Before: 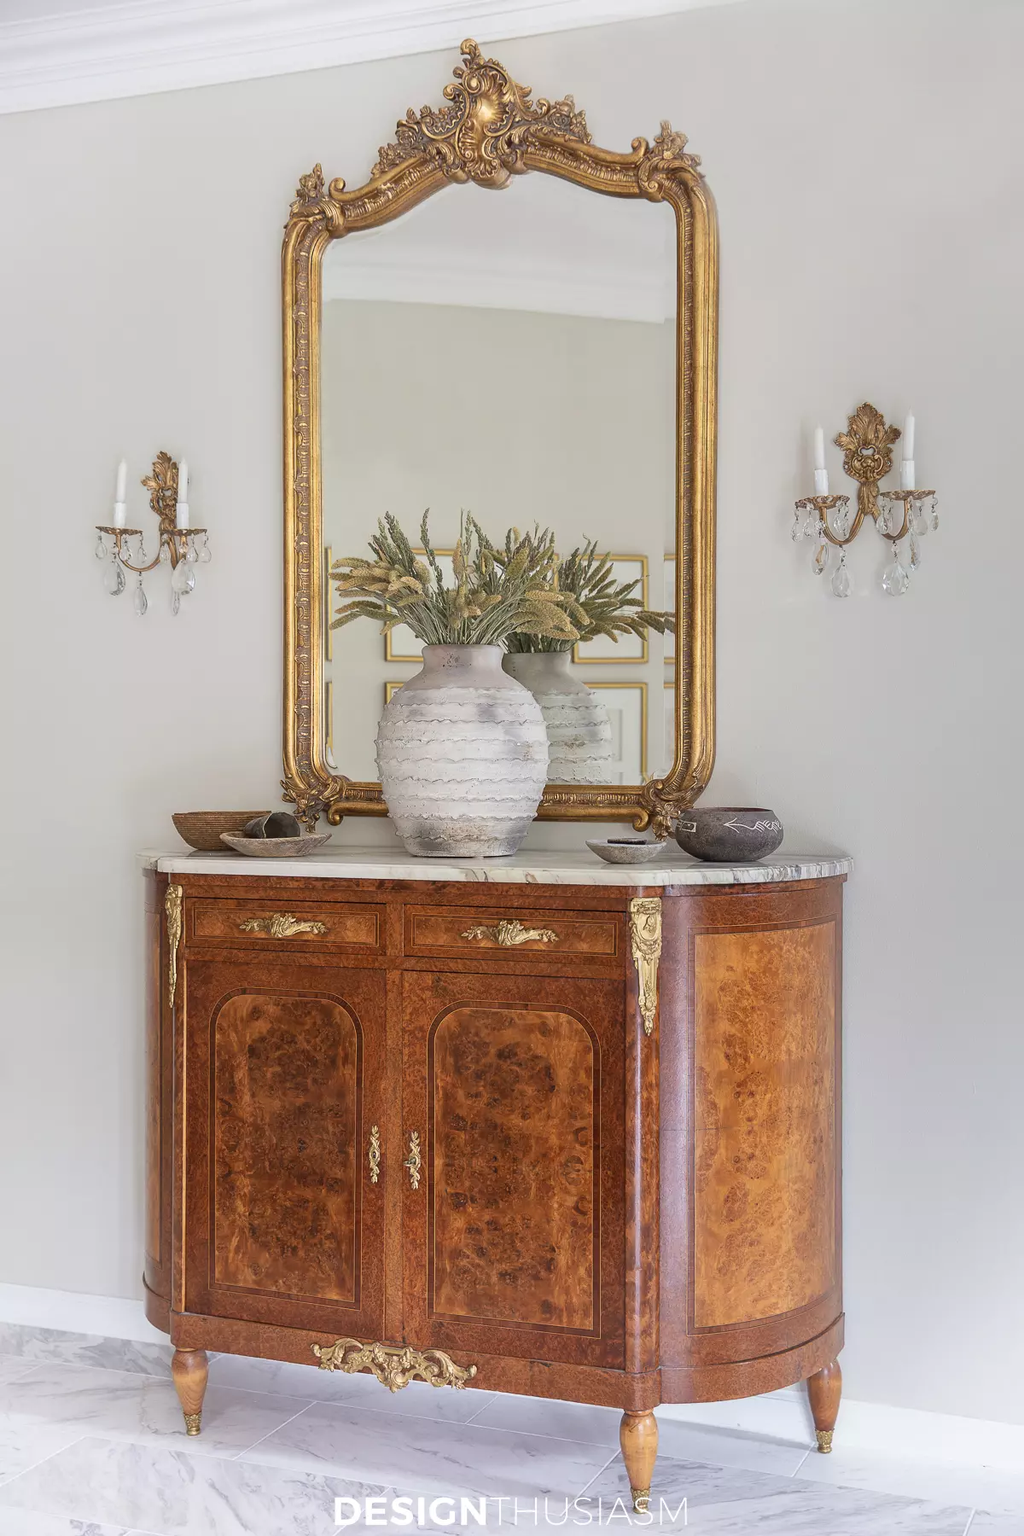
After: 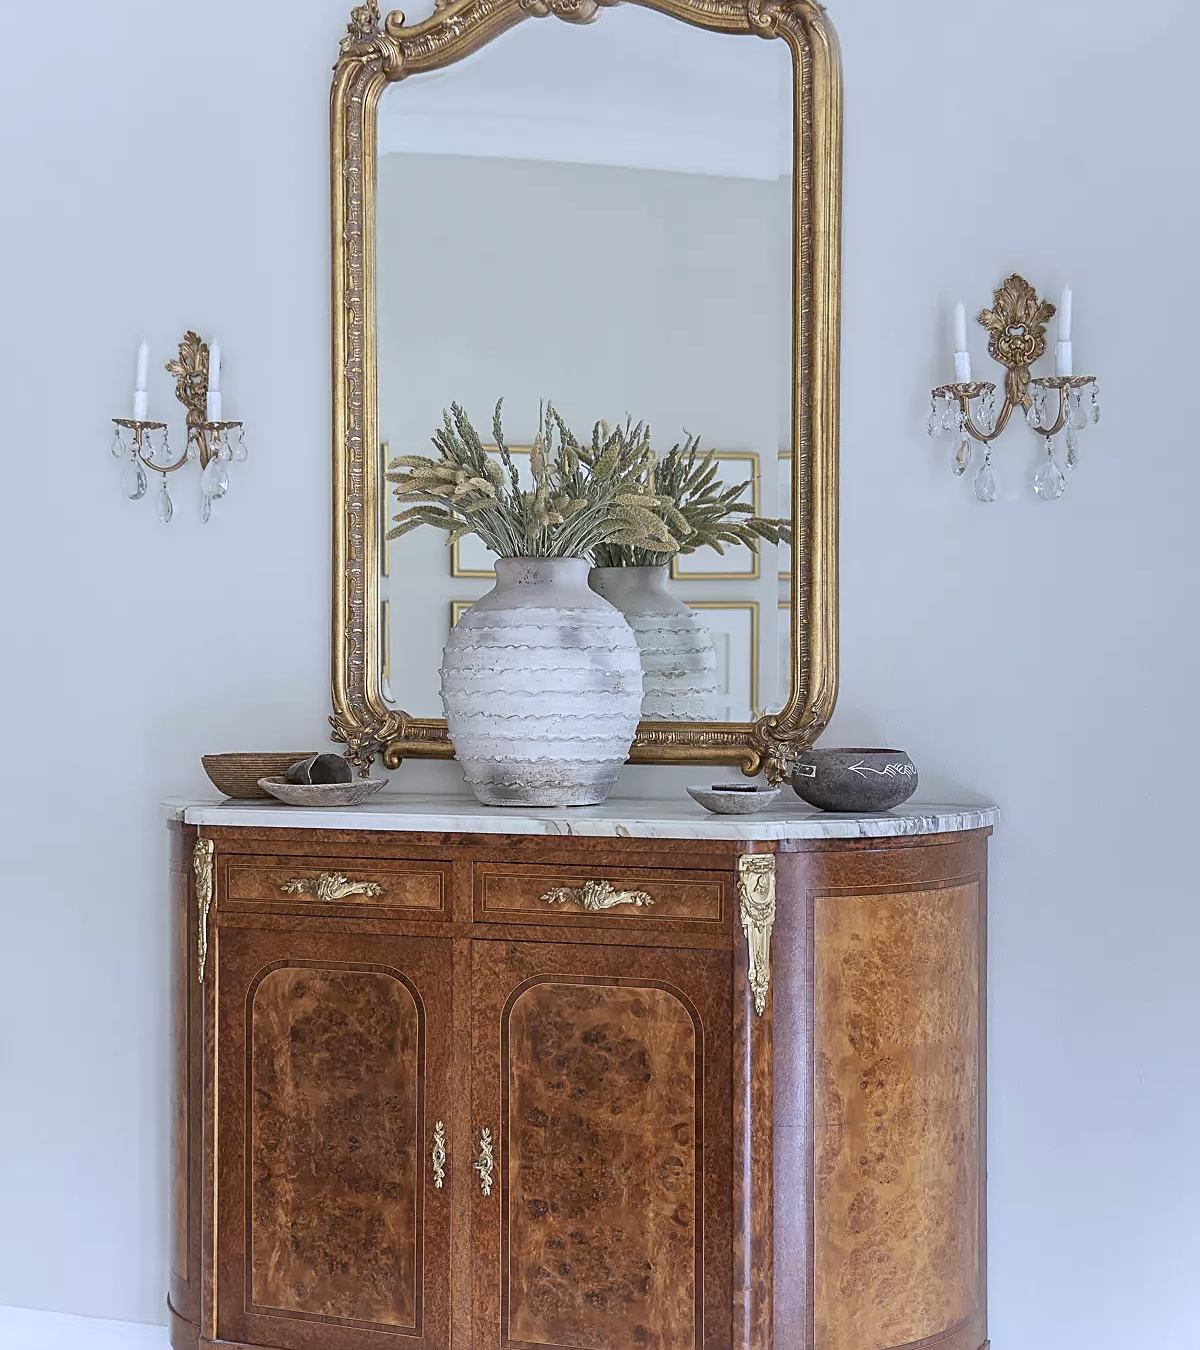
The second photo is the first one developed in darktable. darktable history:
sharpen: on, module defaults
crop: top 11.038%, bottom 13.962%
white balance: red 0.926, green 1.003, blue 1.133
contrast brightness saturation: saturation -0.17
